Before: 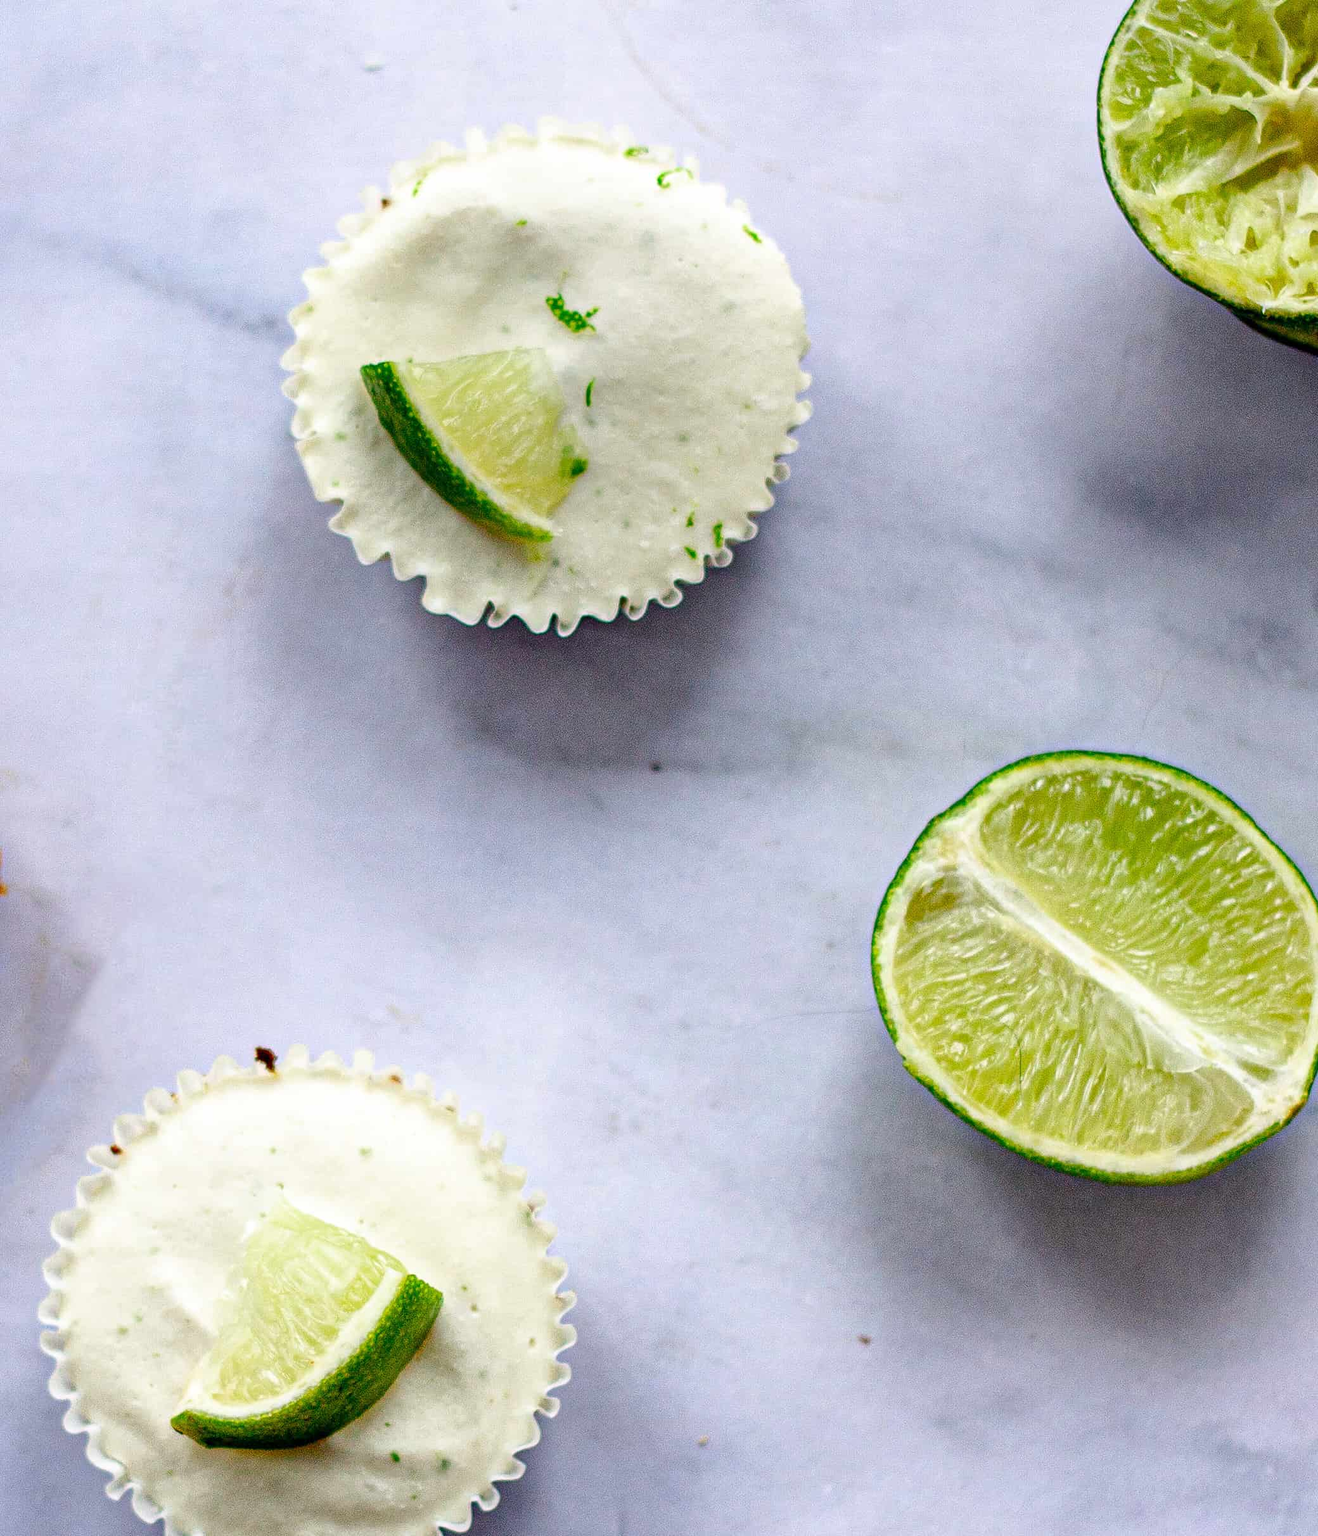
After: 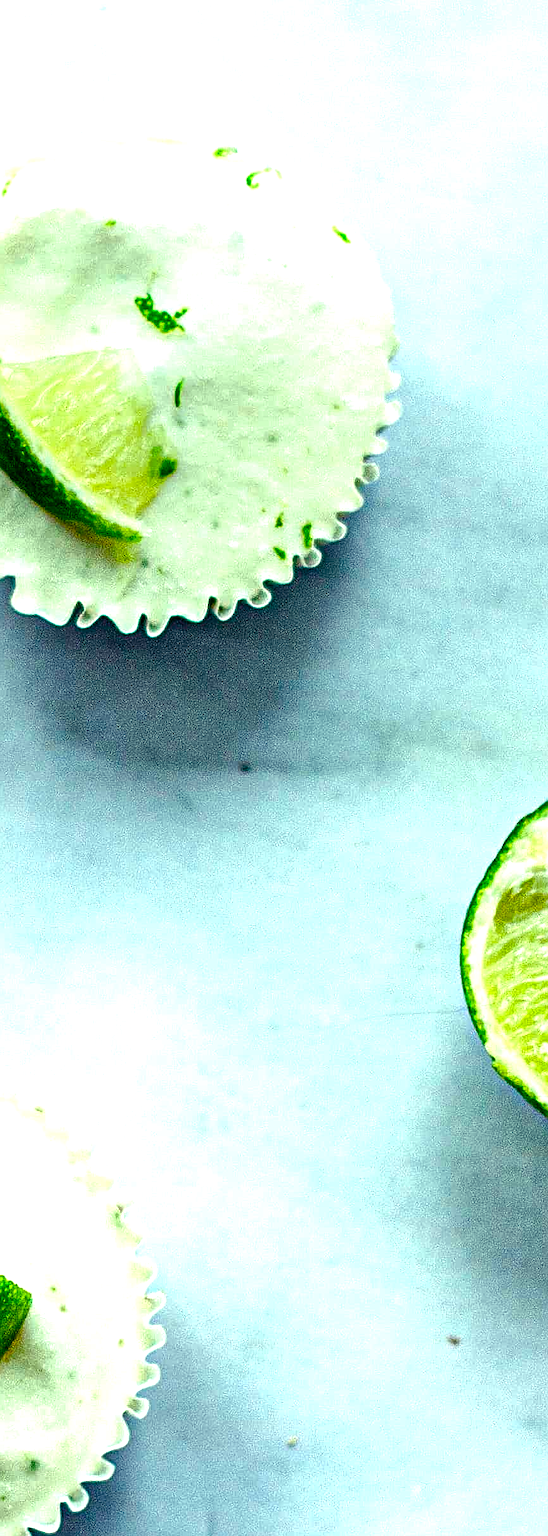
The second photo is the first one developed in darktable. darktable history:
sharpen: on, module defaults
crop: left 31.229%, right 27.105%
color balance rgb: shadows lift › luminance -7.7%, shadows lift › chroma 2.13%, shadows lift › hue 165.27°, power › luminance -7.77%, power › chroma 1.1%, power › hue 215.88°, highlights gain › luminance 15.15%, highlights gain › chroma 7%, highlights gain › hue 125.57°, global offset › luminance -0.33%, global offset › chroma 0.11%, global offset › hue 165.27°, perceptual saturation grading › global saturation 24.42%, perceptual saturation grading › highlights -24.42%, perceptual saturation grading › mid-tones 24.42%, perceptual saturation grading › shadows 40%, perceptual brilliance grading › global brilliance -5%, perceptual brilliance grading › highlights 24.42%, perceptual brilliance grading › mid-tones 7%, perceptual brilliance grading › shadows -5%
